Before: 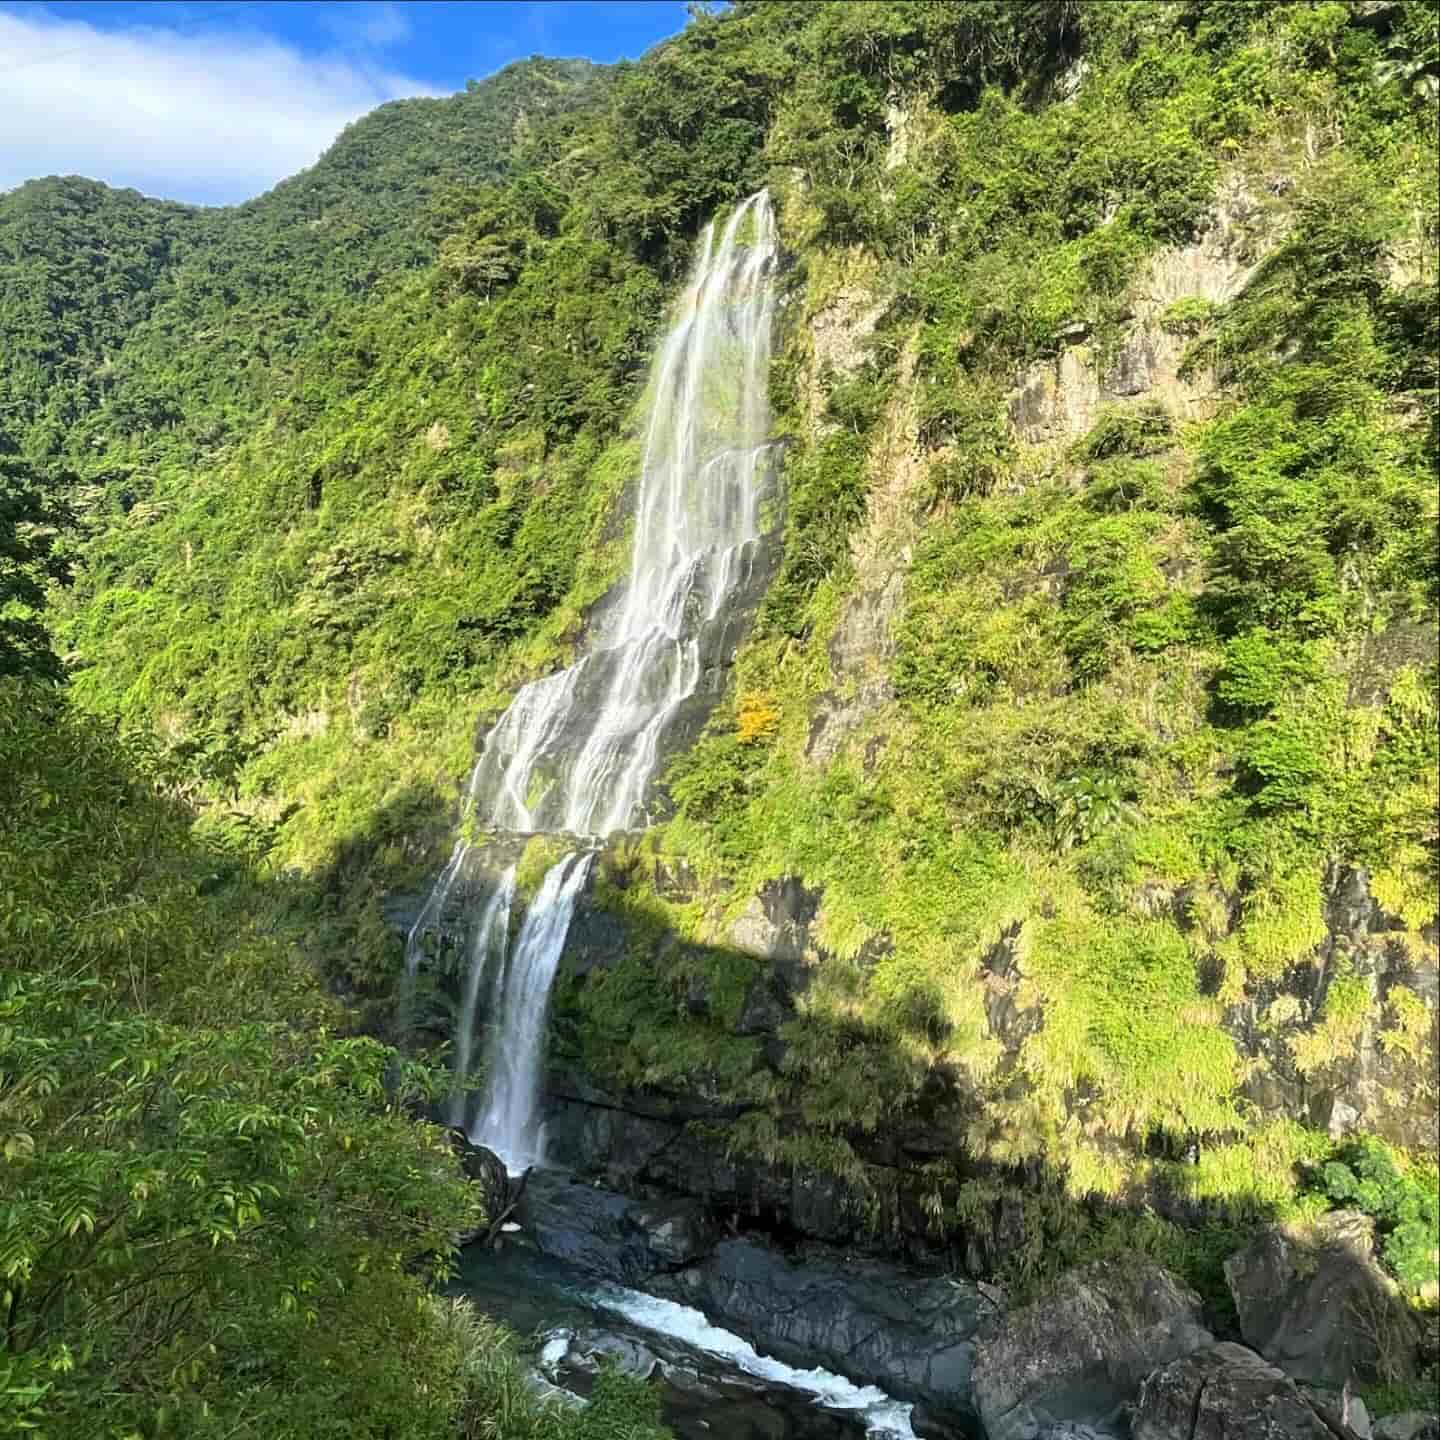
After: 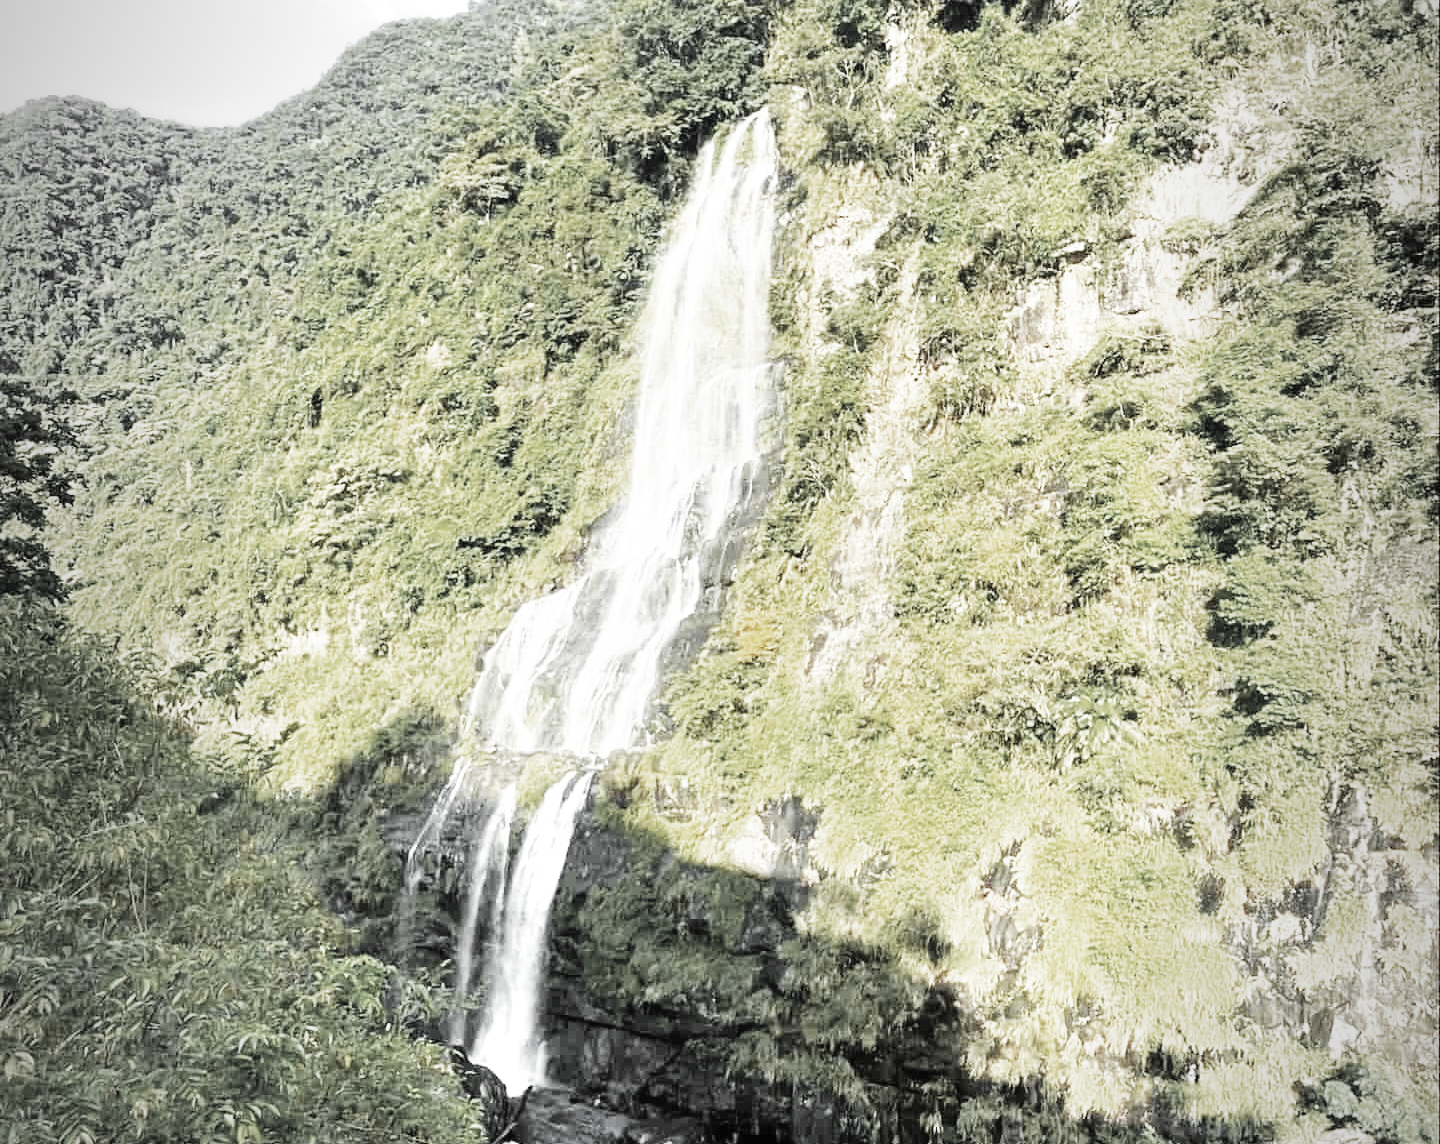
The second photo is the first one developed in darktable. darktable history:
color zones: curves: ch0 [(0, 0.613) (0.01, 0.613) (0.245, 0.448) (0.498, 0.529) (0.642, 0.665) (0.879, 0.777) (0.99, 0.613)]; ch1 [(0, 0.035) (0.121, 0.189) (0.259, 0.197) (0.415, 0.061) (0.589, 0.022) (0.732, 0.022) (0.857, 0.026) (0.991, 0.053)]
base curve: curves: ch0 [(0, 0) (0.007, 0.004) (0.027, 0.03) (0.046, 0.07) (0.207, 0.54) (0.442, 0.872) (0.673, 0.972) (1, 1)], preserve colors none
contrast brightness saturation: brightness 0.145
crop and rotate: top 5.652%, bottom 14.863%
vignetting: fall-off start 96.67%, fall-off radius 100.83%, width/height ratio 0.614
